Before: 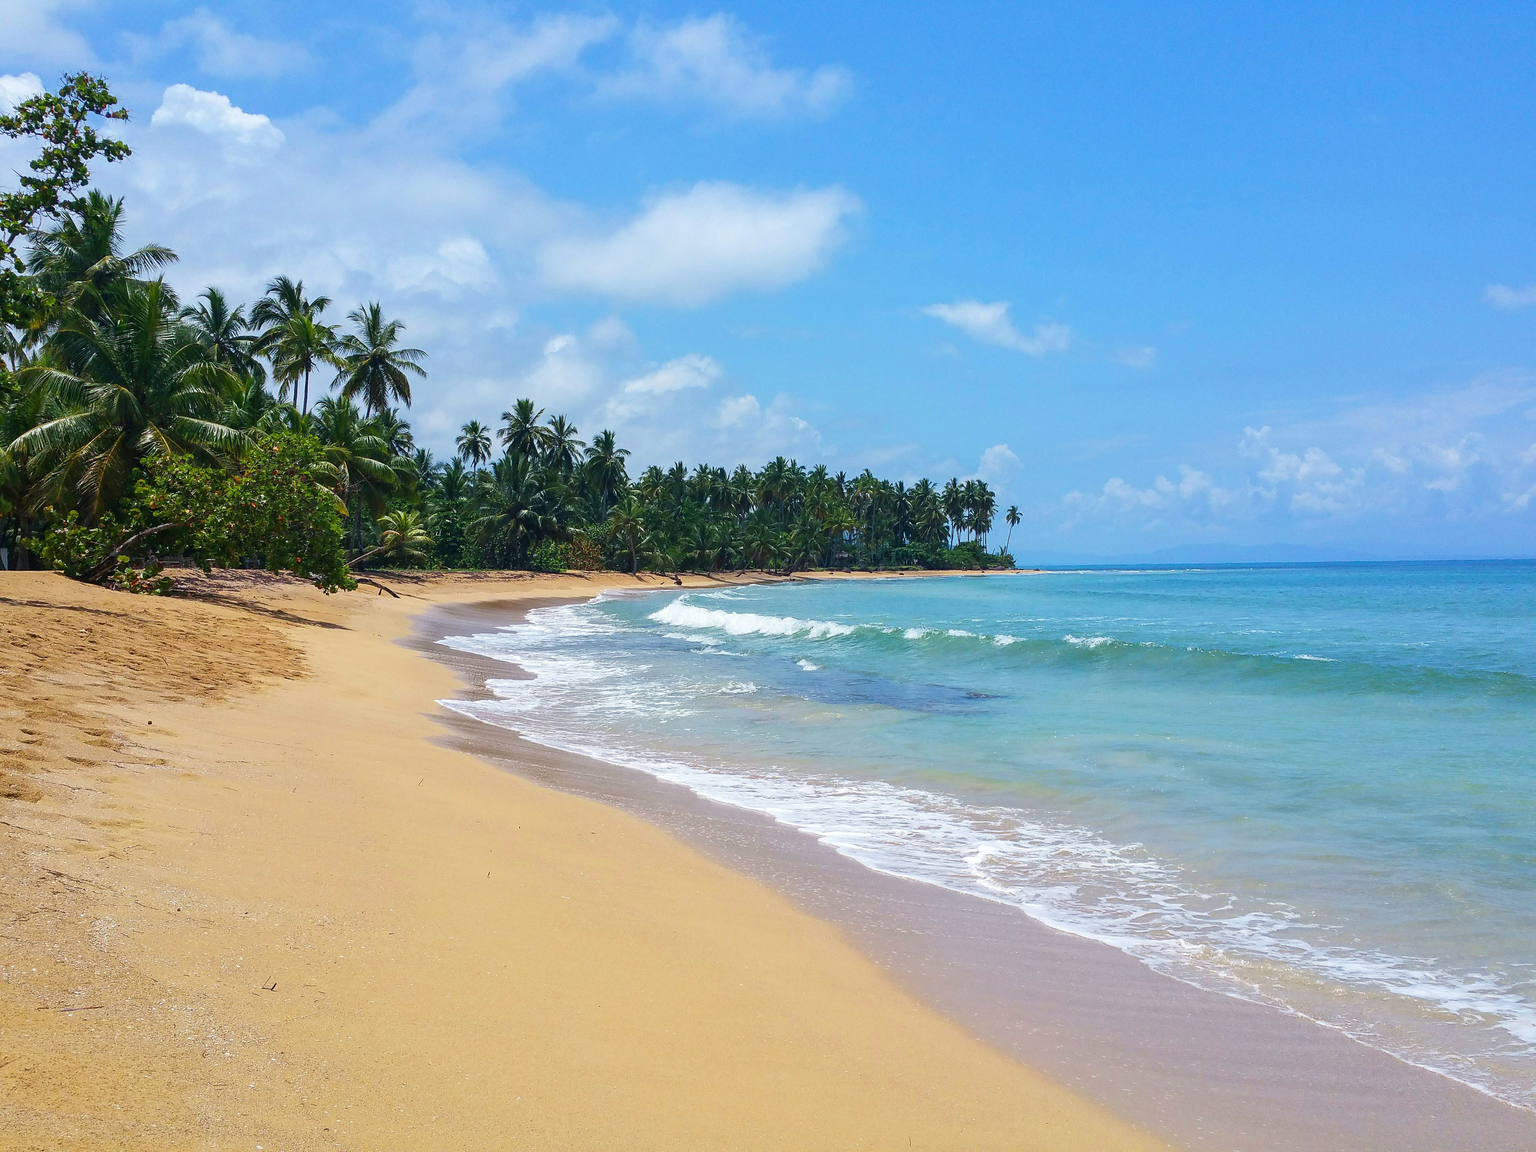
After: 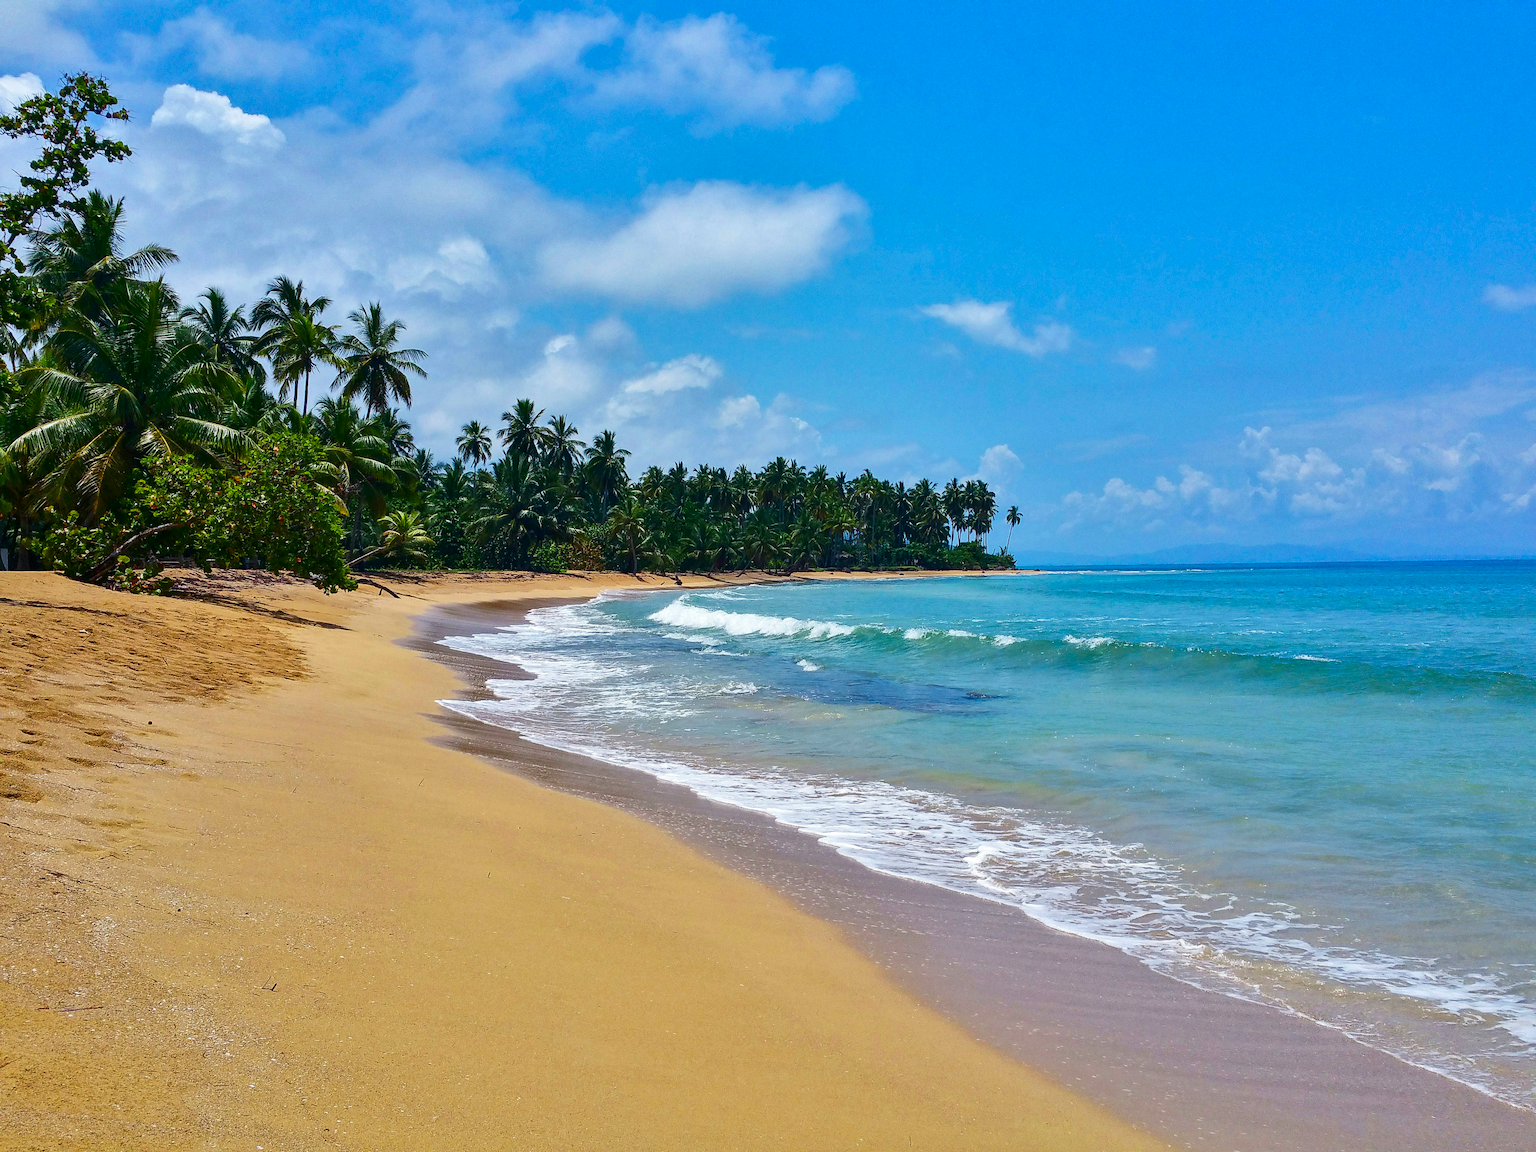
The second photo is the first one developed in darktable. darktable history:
shadows and highlights: shadows 40.04, highlights -52.77, low approximation 0.01, soften with gaussian
exposure: compensate highlight preservation false
contrast brightness saturation: contrast 0.116, brightness -0.118, saturation 0.202
